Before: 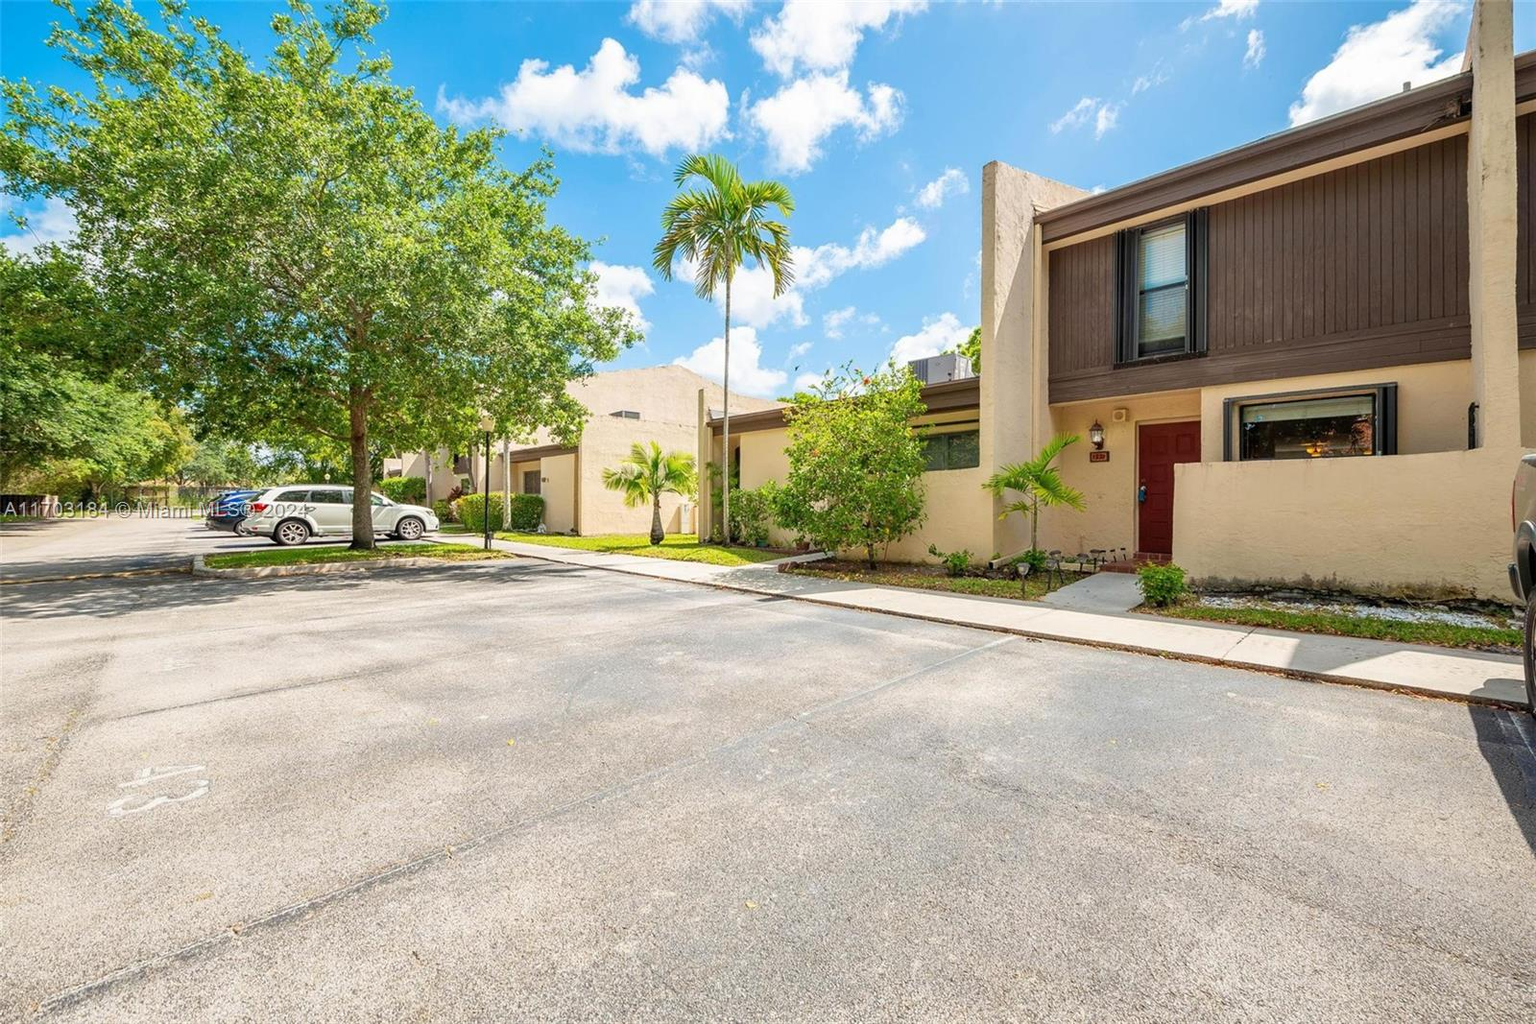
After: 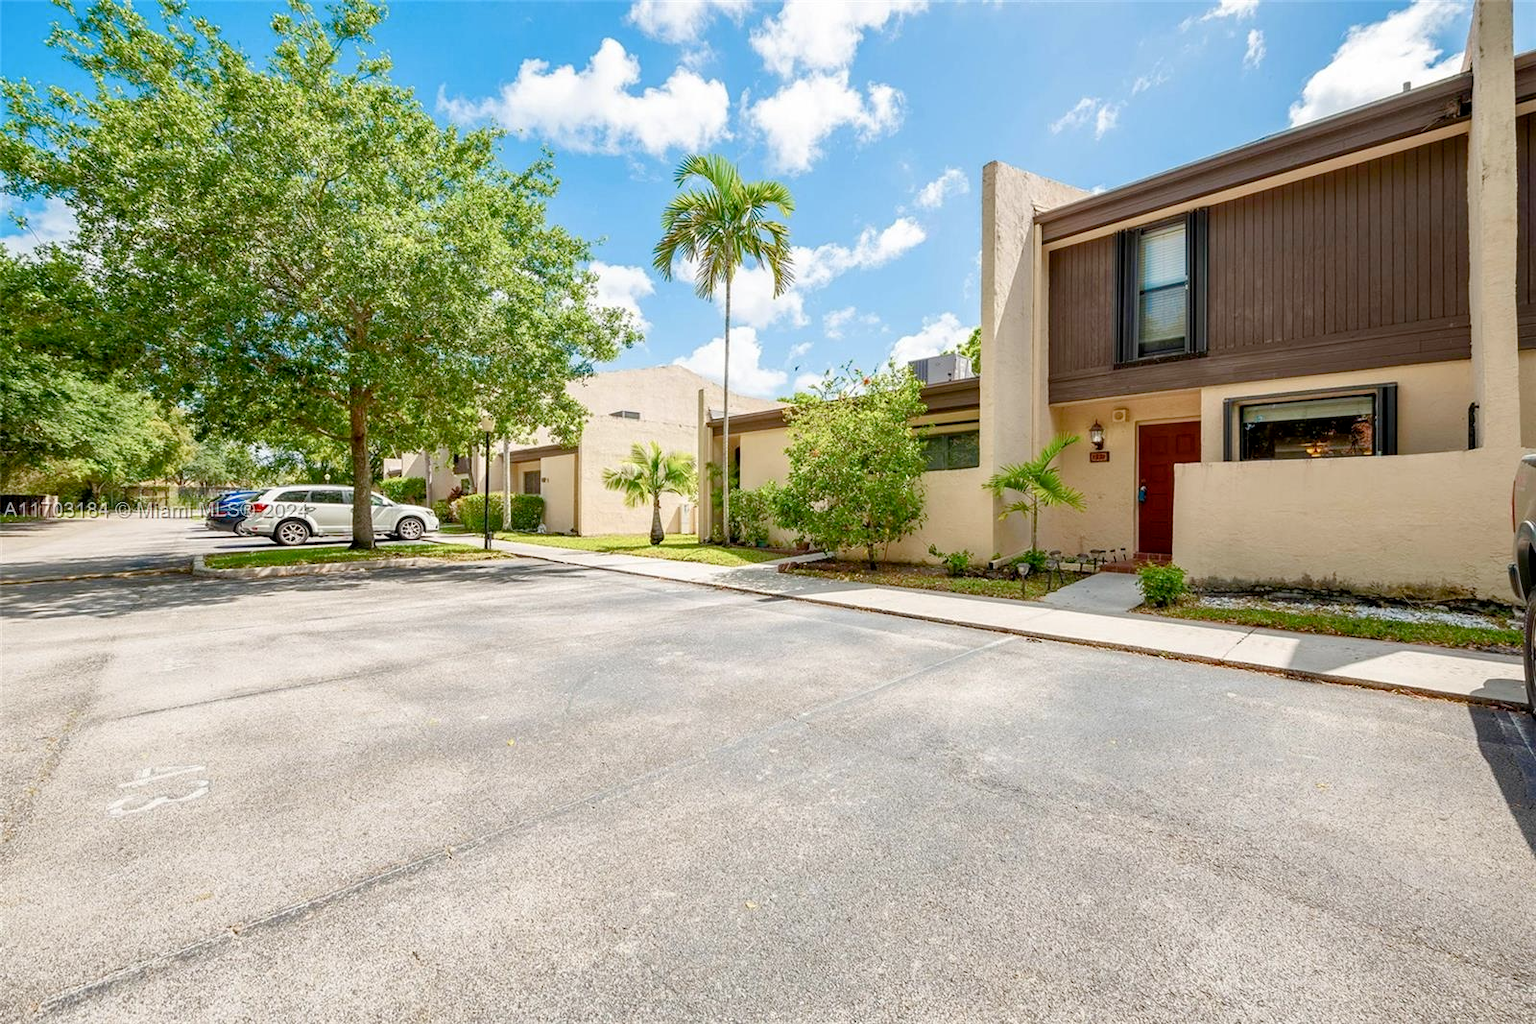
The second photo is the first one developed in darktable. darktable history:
exposure: black level correction 0.005, exposure 0.016 EV, compensate highlight preservation false
color balance rgb: linear chroma grading › global chroma 16.855%, perceptual saturation grading › global saturation -10.381%, perceptual saturation grading › highlights -26.925%, perceptual saturation grading › shadows 21.782%
